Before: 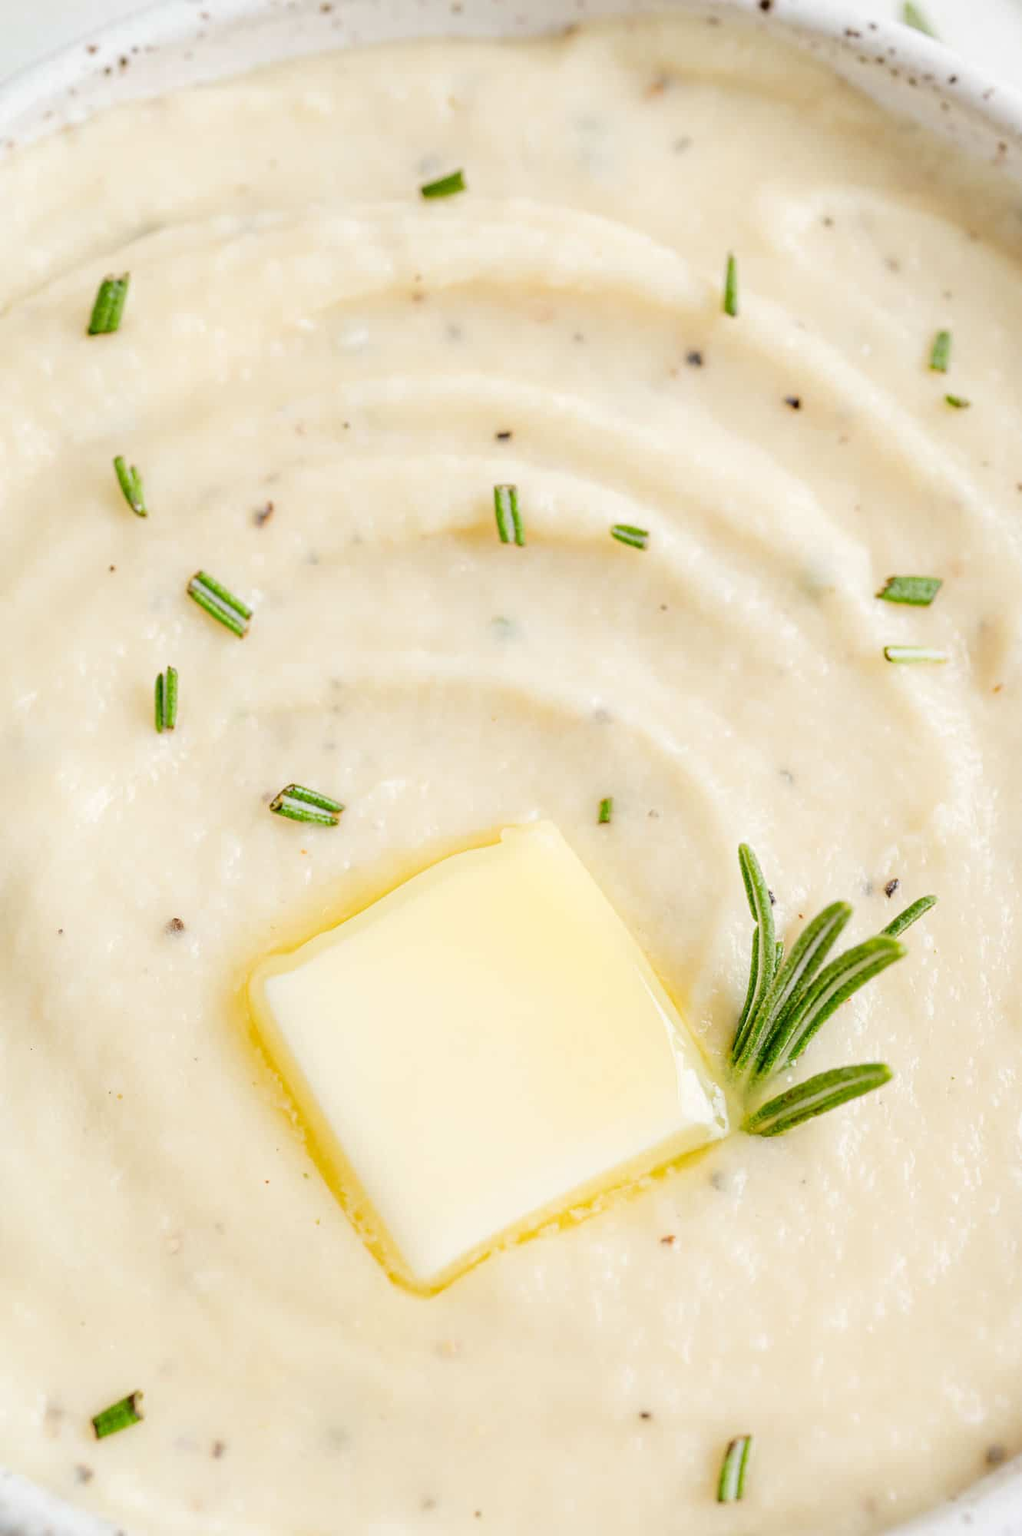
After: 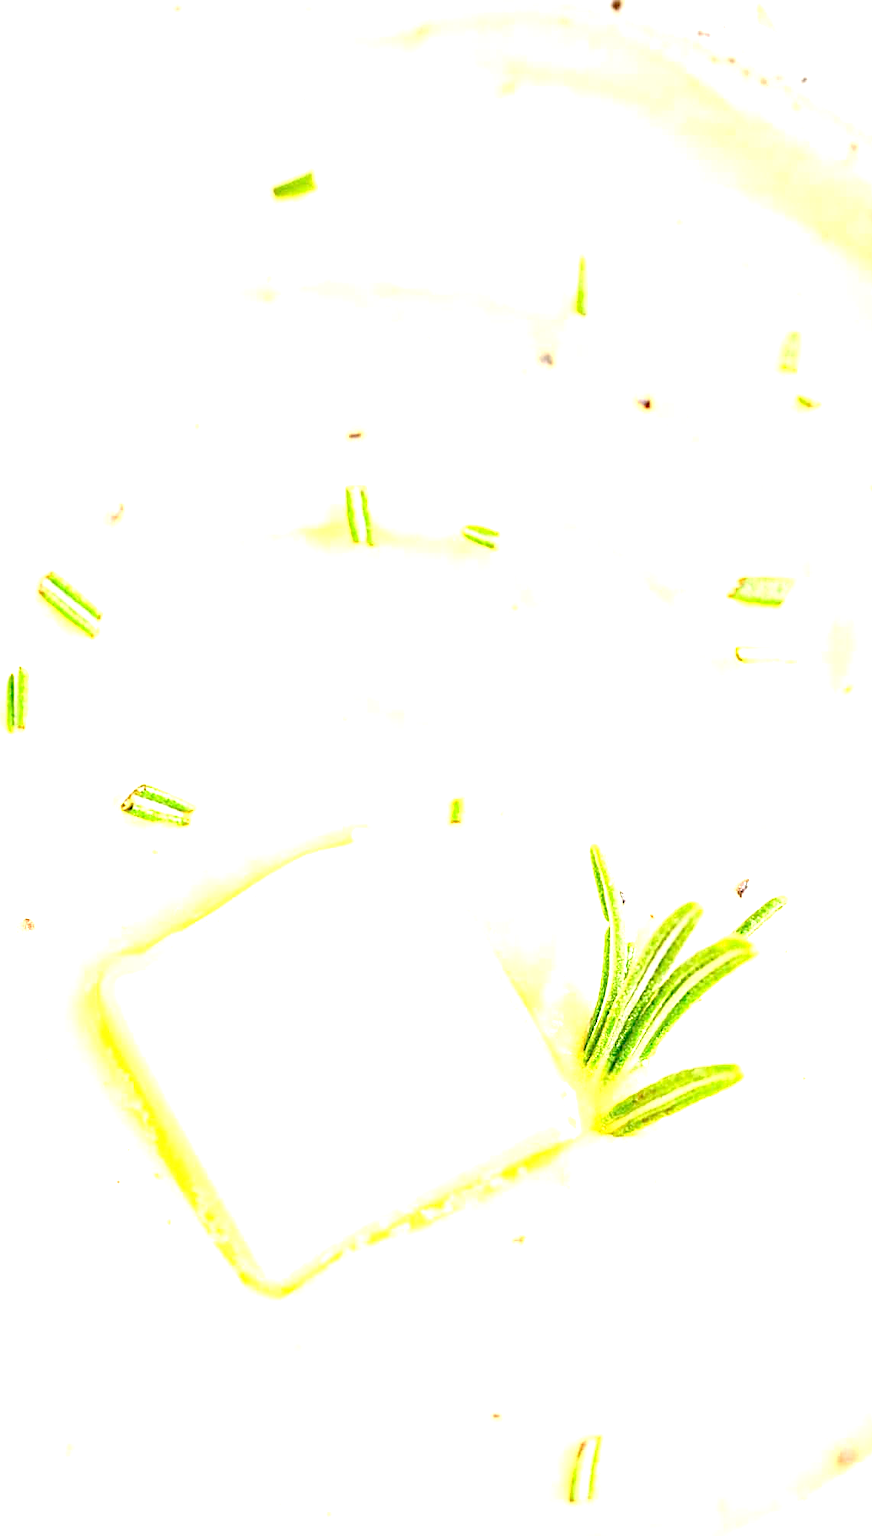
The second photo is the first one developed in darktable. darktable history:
exposure: black level correction 0, exposure 1.69 EV, compensate exposure bias true, compensate highlight preservation false
levels: black 0.099%, levels [0, 0.397, 0.955]
sharpen: on, module defaults
crop and rotate: left 14.638%
